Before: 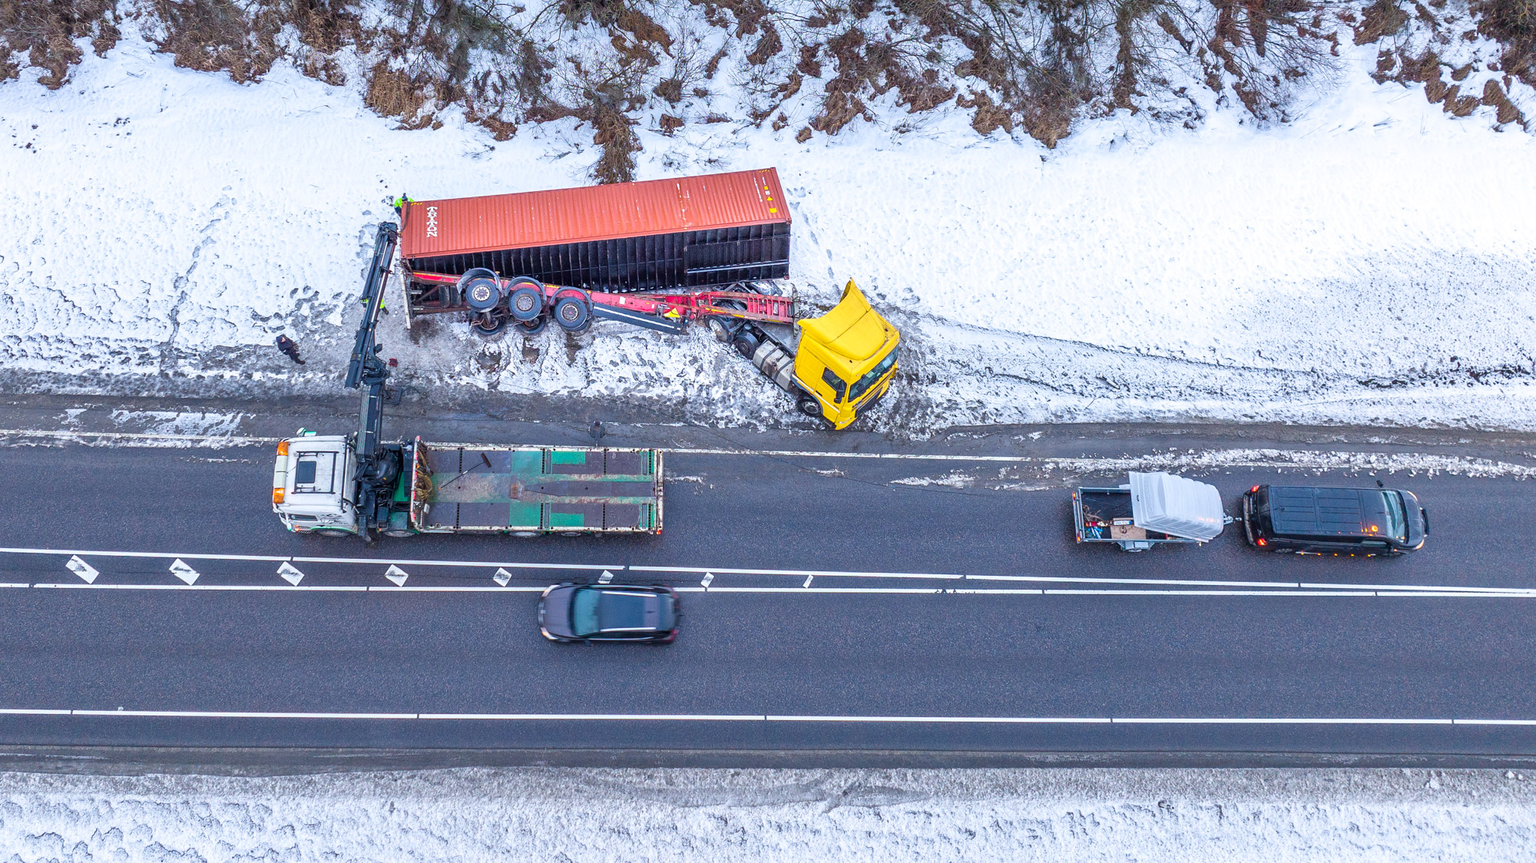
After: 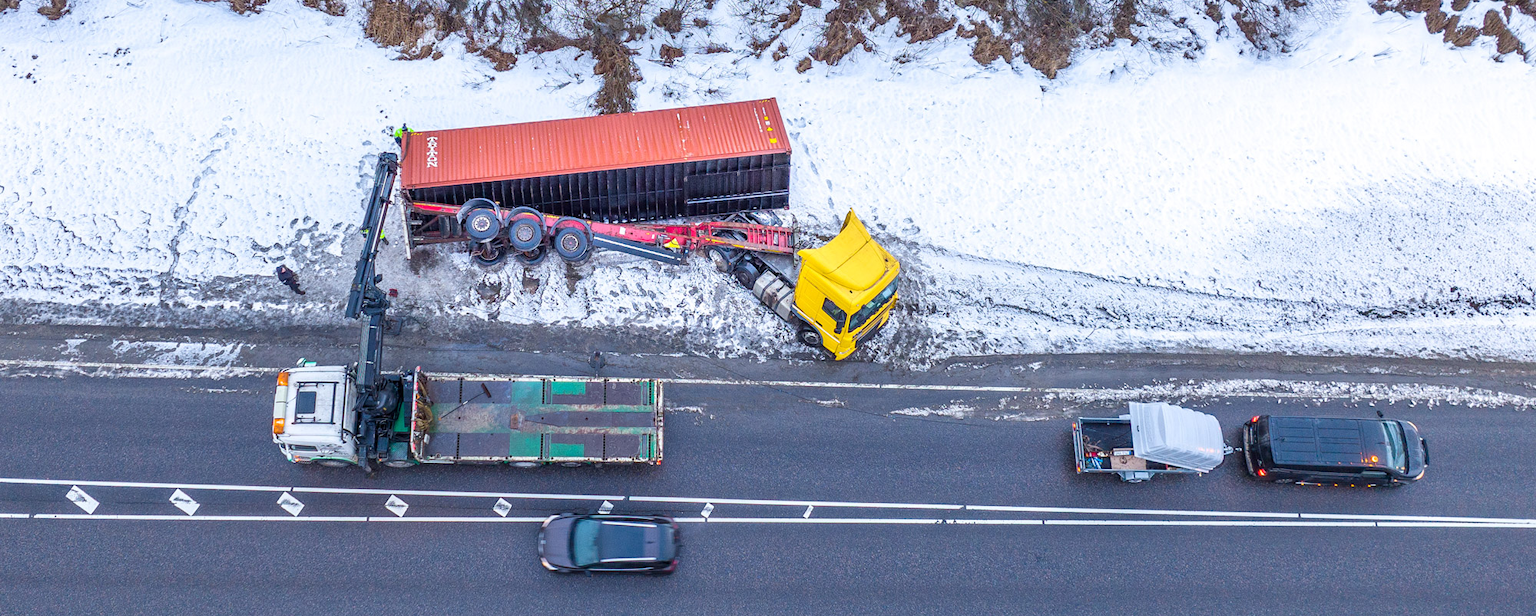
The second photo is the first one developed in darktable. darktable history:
crop and rotate: top 8.148%, bottom 20.379%
